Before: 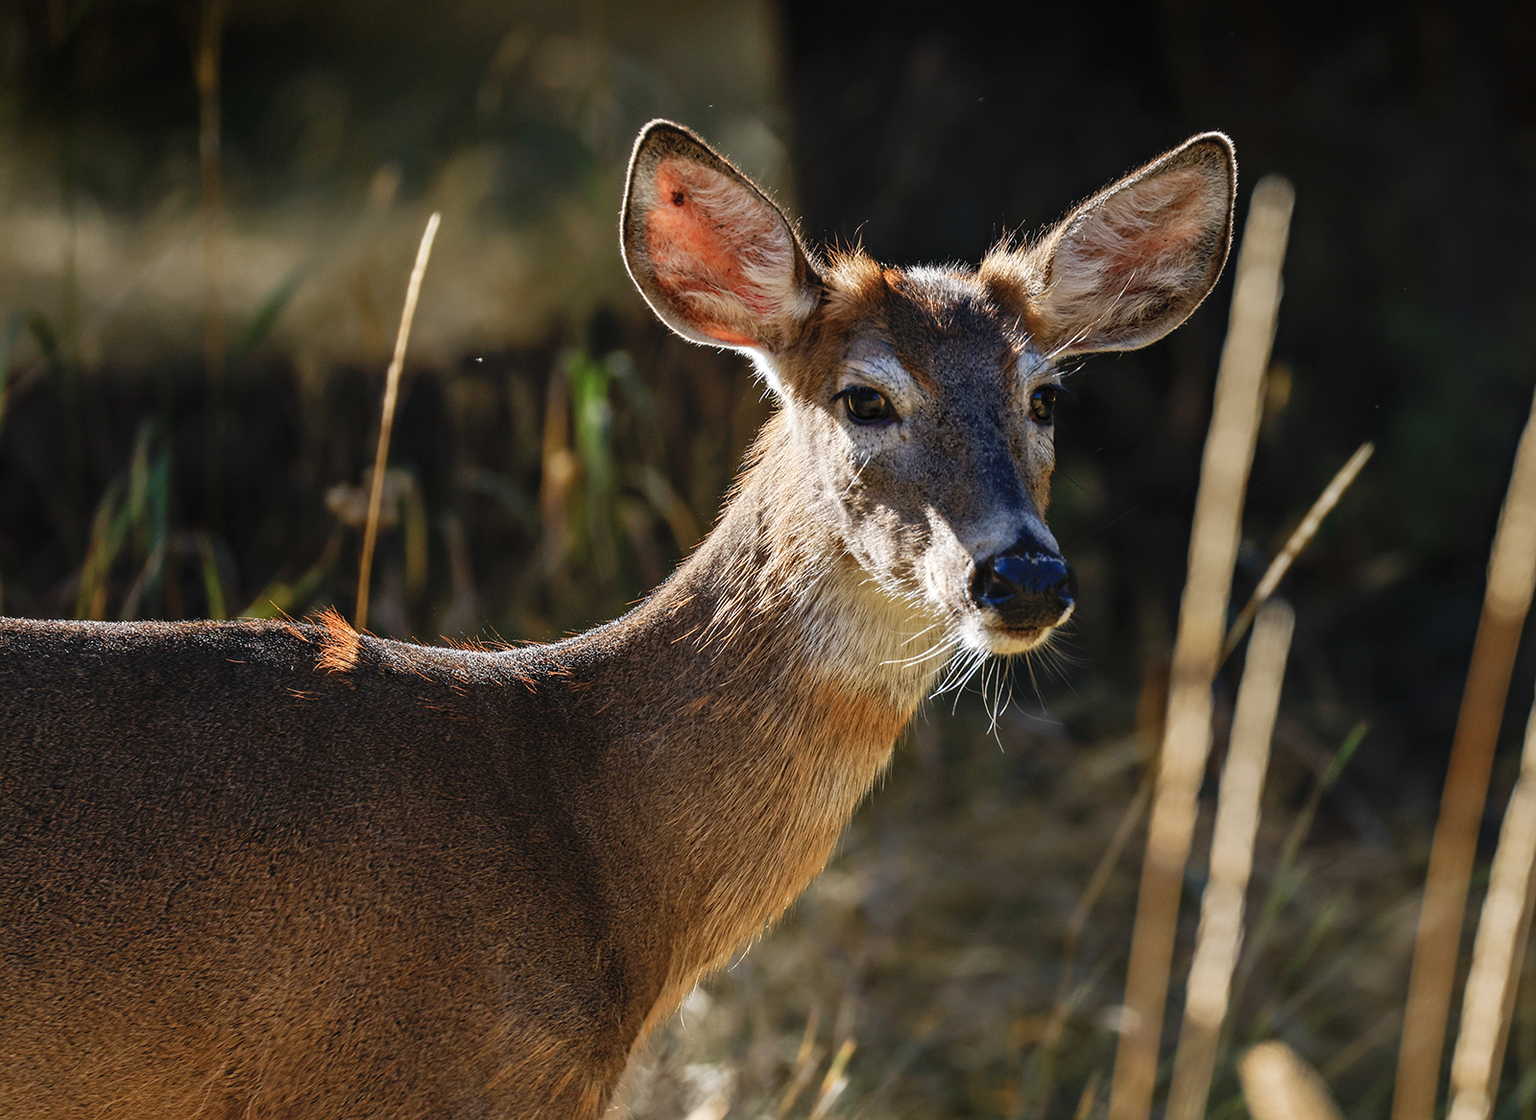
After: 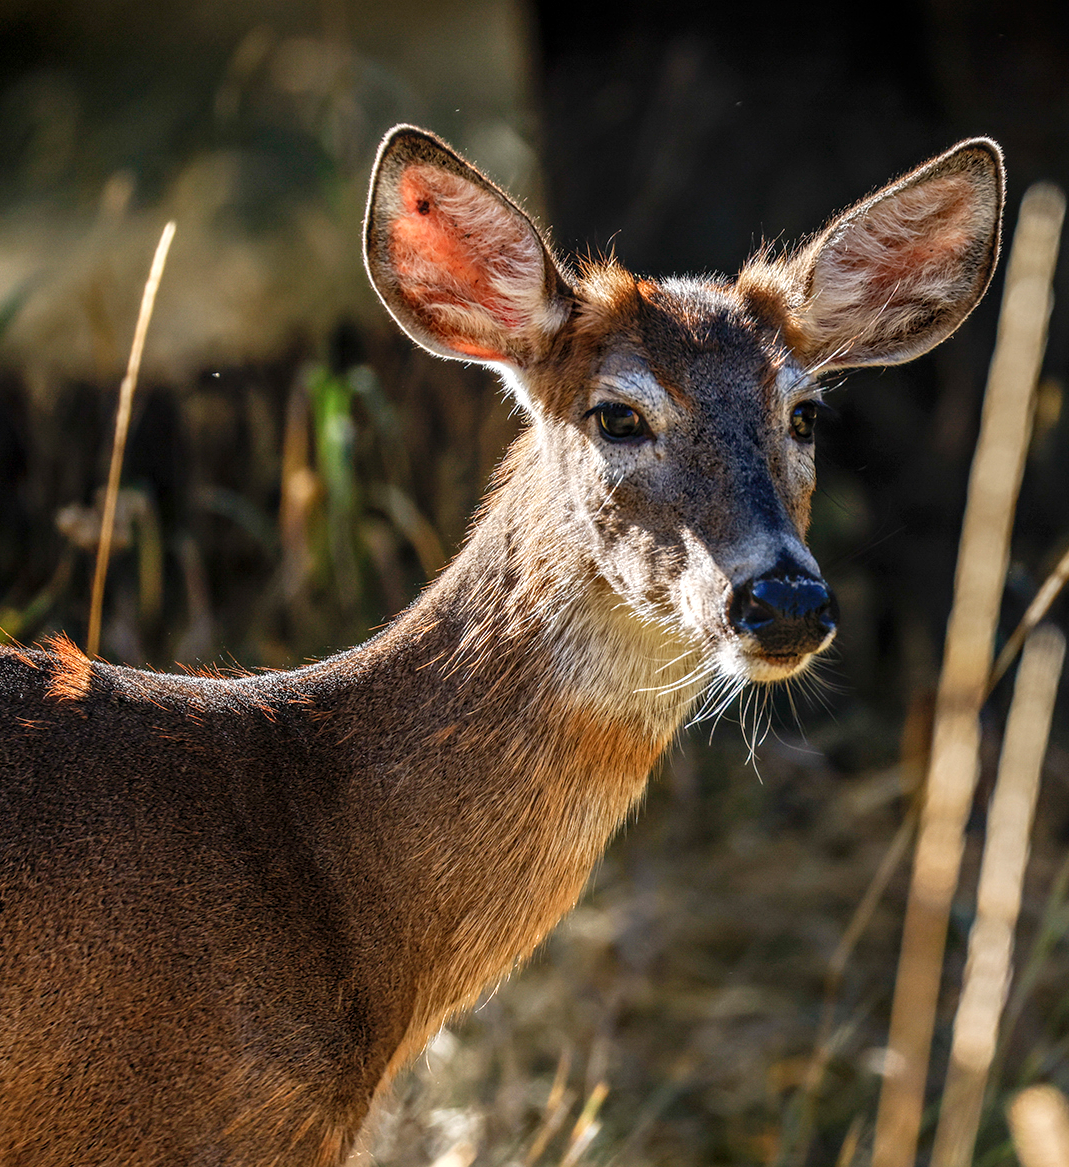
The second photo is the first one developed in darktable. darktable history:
crop and rotate: left 17.733%, right 15.421%
local contrast: highlights 61%, detail 143%, midtone range 0.433
